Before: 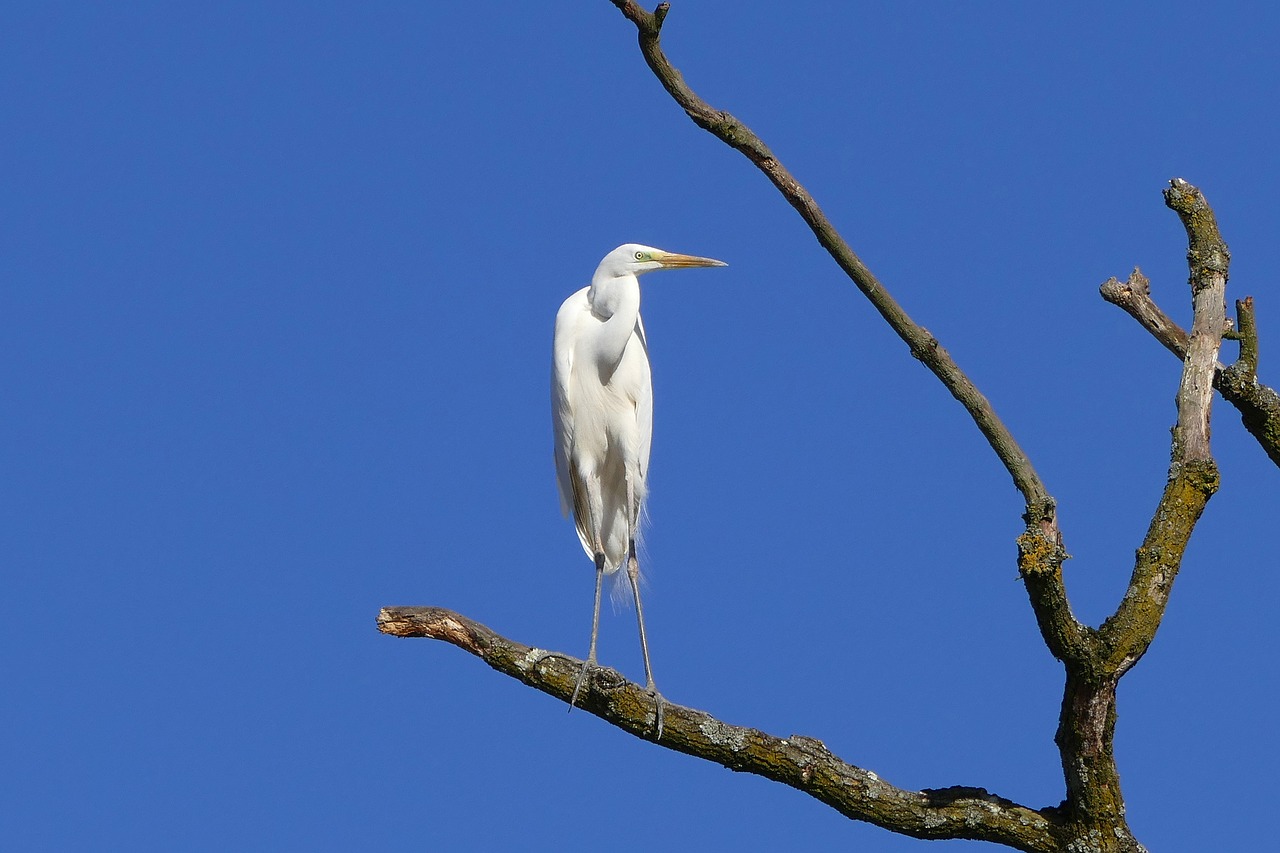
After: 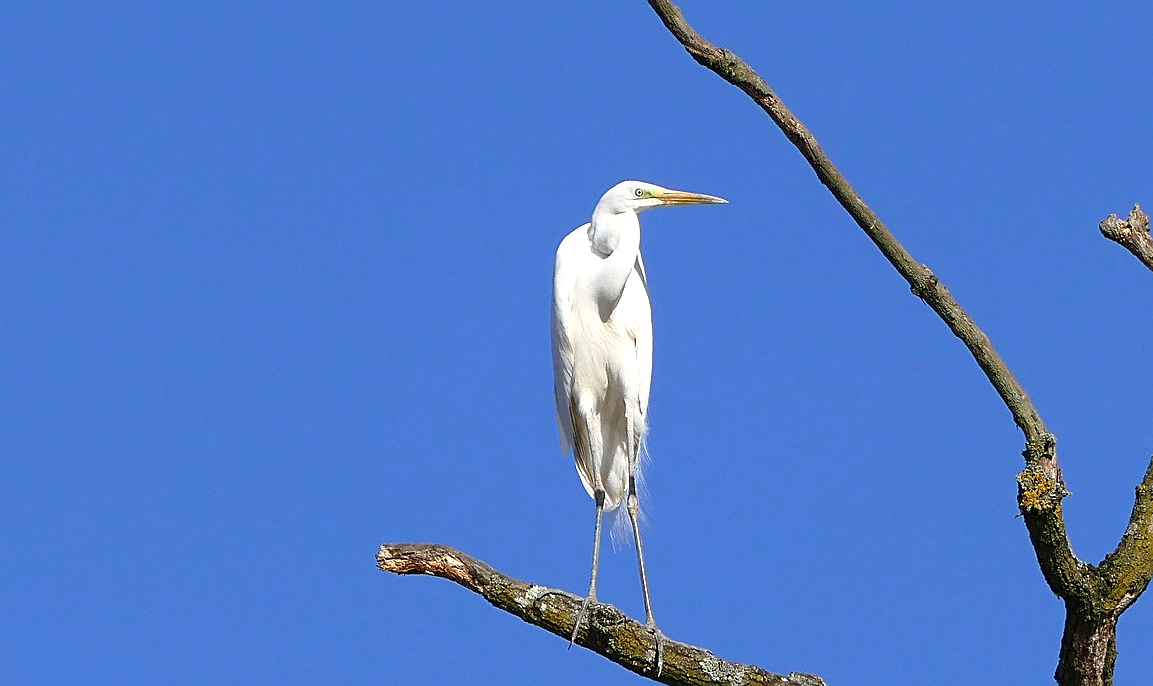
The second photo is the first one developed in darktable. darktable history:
exposure: black level correction 0.001, exposure 0.498 EV, compensate highlight preservation false
crop: top 7.395%, right 9.88%, bottom 12.067%
sharpen: on, module defaults
